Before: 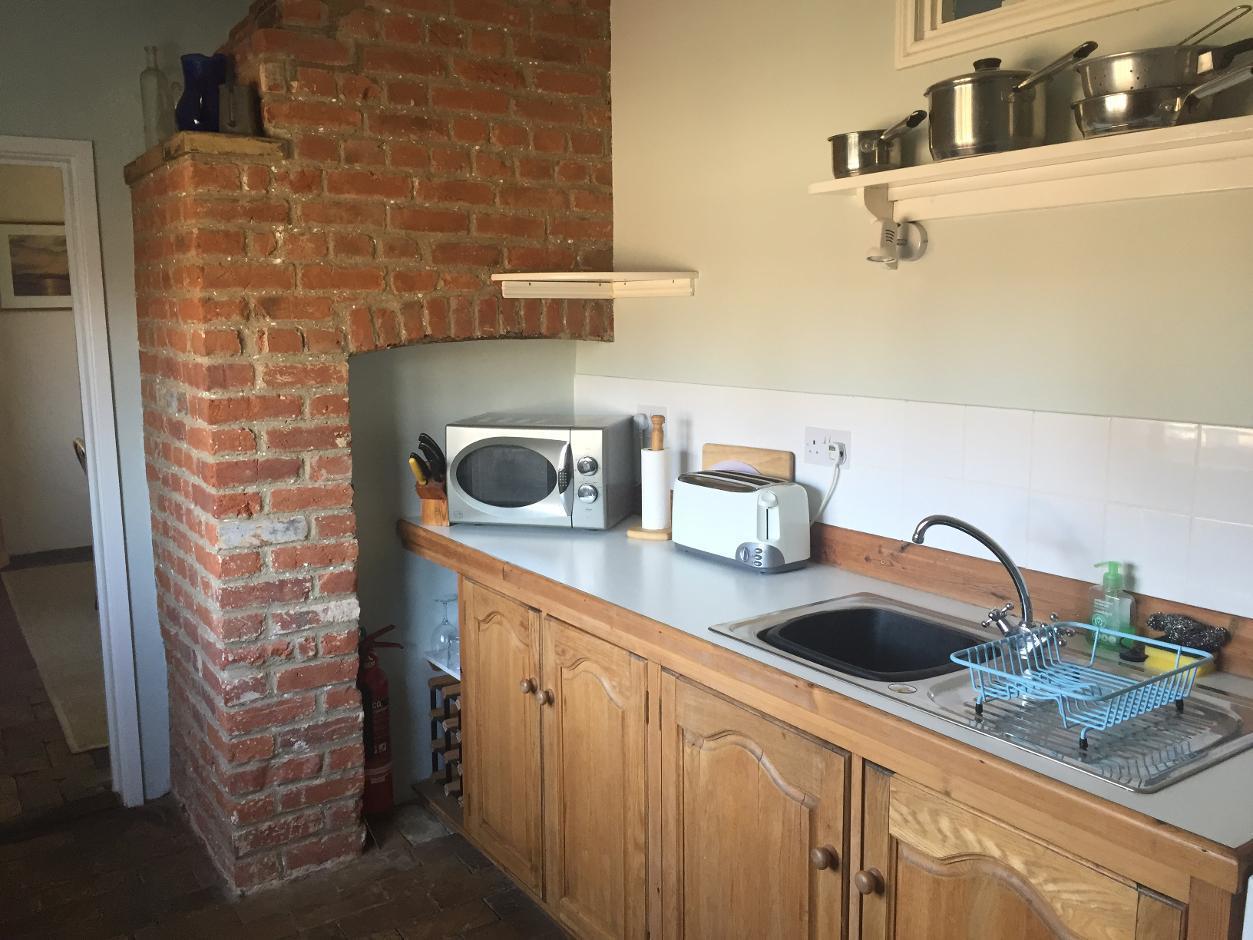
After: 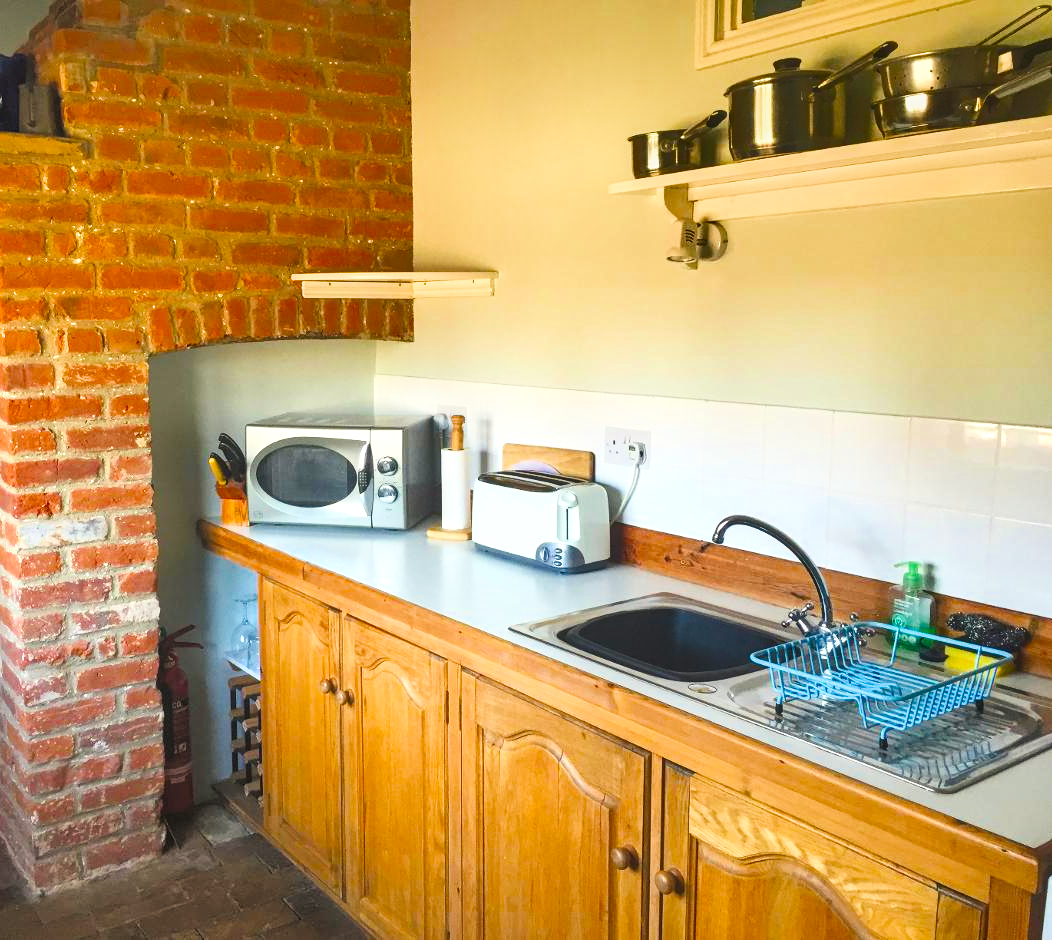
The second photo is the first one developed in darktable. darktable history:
exposure: black level correction 0, exposure 0.928 EV, compensate exposure bias true, compensate highlight preservation false
local contrast: on, module defaults
color balance rgb: shadows lift › chroma 0.806%, shadows lift › hue 113.92°, highlights gain › luminance 5.548%, highlights gain › chroma 1.31%, highlights gain › hue 91.77°, global offset › luminance 1.97%, linear chroma grading › mid-tones 7.61%, perceptual saturation grading › global saturation 30.764%, global vibrance 9.161%
crop: left 16.008%
levels: levels [0, 0.478, 1]
filmic rgb: black relative exposure -7.57 EV, white relative exposure 4.62 EV, threshold 5.99 EV, target black luminance 0%, hardness 3.49, latitude 50.5%, contrast 1.034, highlights saturation mix 8.97%, shadows ↔ highlights balance -0.158%, color science v4 (2020), enable highlight reconstruction true
shadows and highlights: radius 168.51, shadows 27.06, white point adjustment 2.98, highlights -68.45, soften with gaussian
